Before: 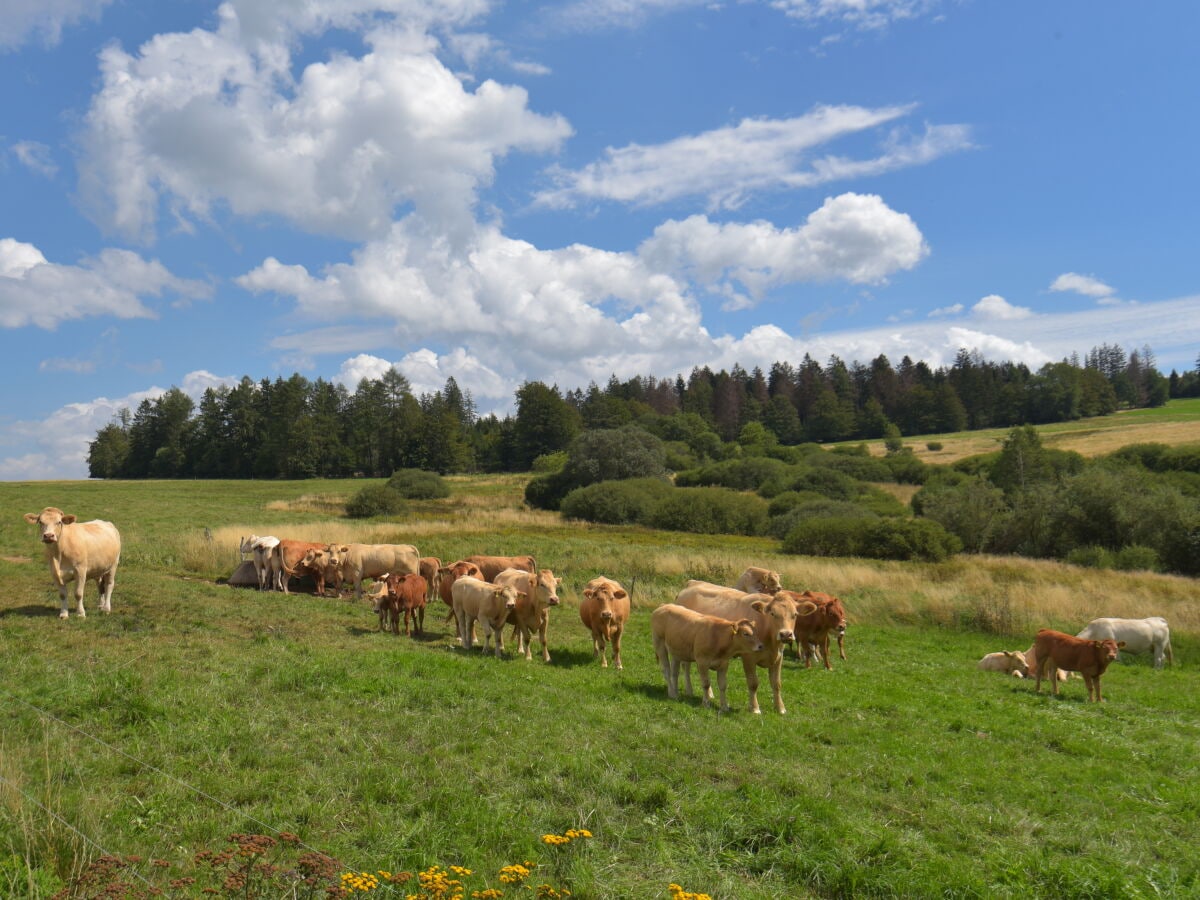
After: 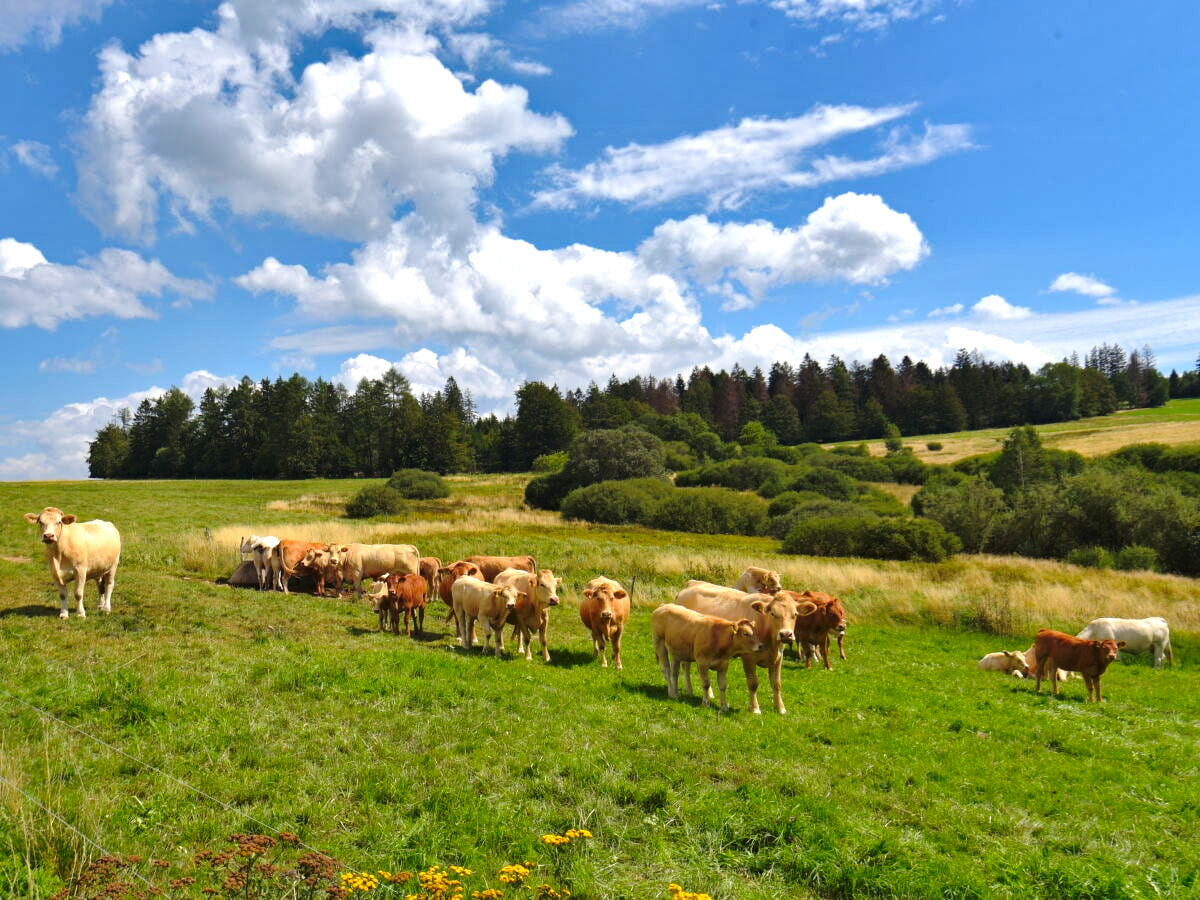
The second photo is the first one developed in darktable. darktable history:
shadows and highlights: low approximation 0.01, soften with gaussian
base curve: curves: ch0 [(0, 0) (0.073, 0.04) (0.157, 0.139) (0.492, 0.492) (0.758, 0.758) (1, 1)], preserve colors none
exposure: exposure 0.655 EV, compensate highlight preservation false
haze removal: adaptive false
